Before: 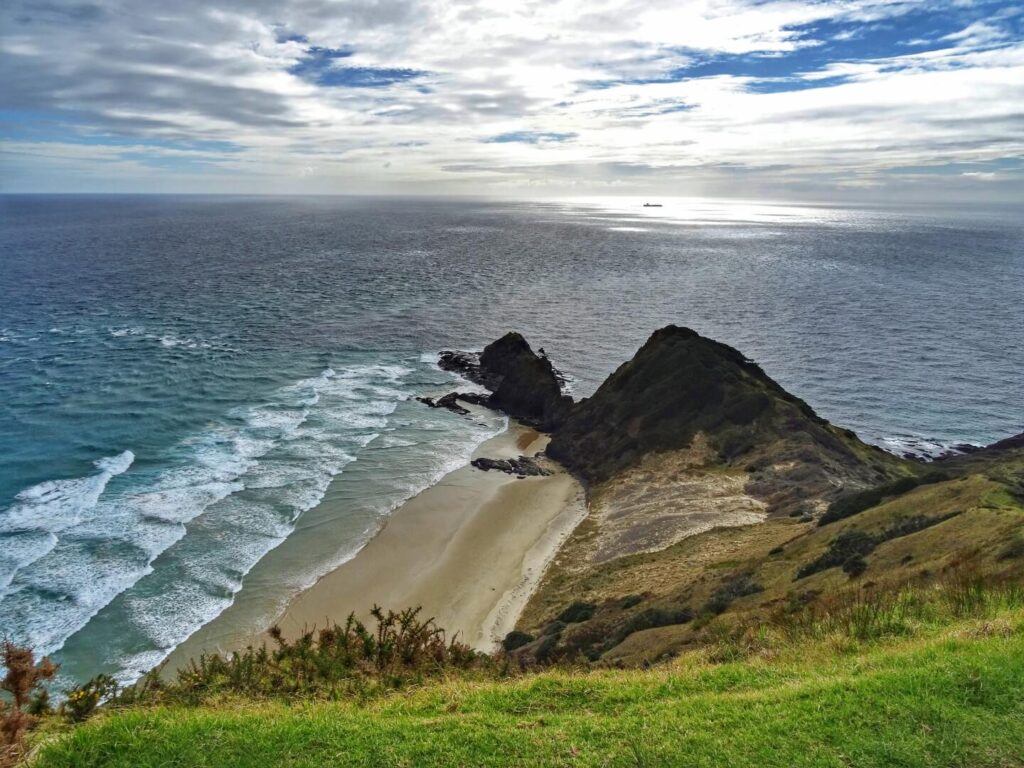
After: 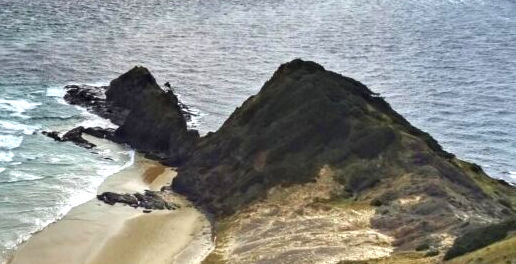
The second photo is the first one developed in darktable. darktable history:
crop: left 36.596%, top 34.761%, right 12.937%, bottom 30.842%
exposure: black level correction 0.001, exposure 0.961 EV, compensate highlight preservation false
contrast equalizer: octaves 7, y [[0.5, 0.5, 0.472, 0.5, 0.5, 0.5], [0.5 ×6], [0.5 ×6], [0 ×6], [0 ×6]], mix -0.312
